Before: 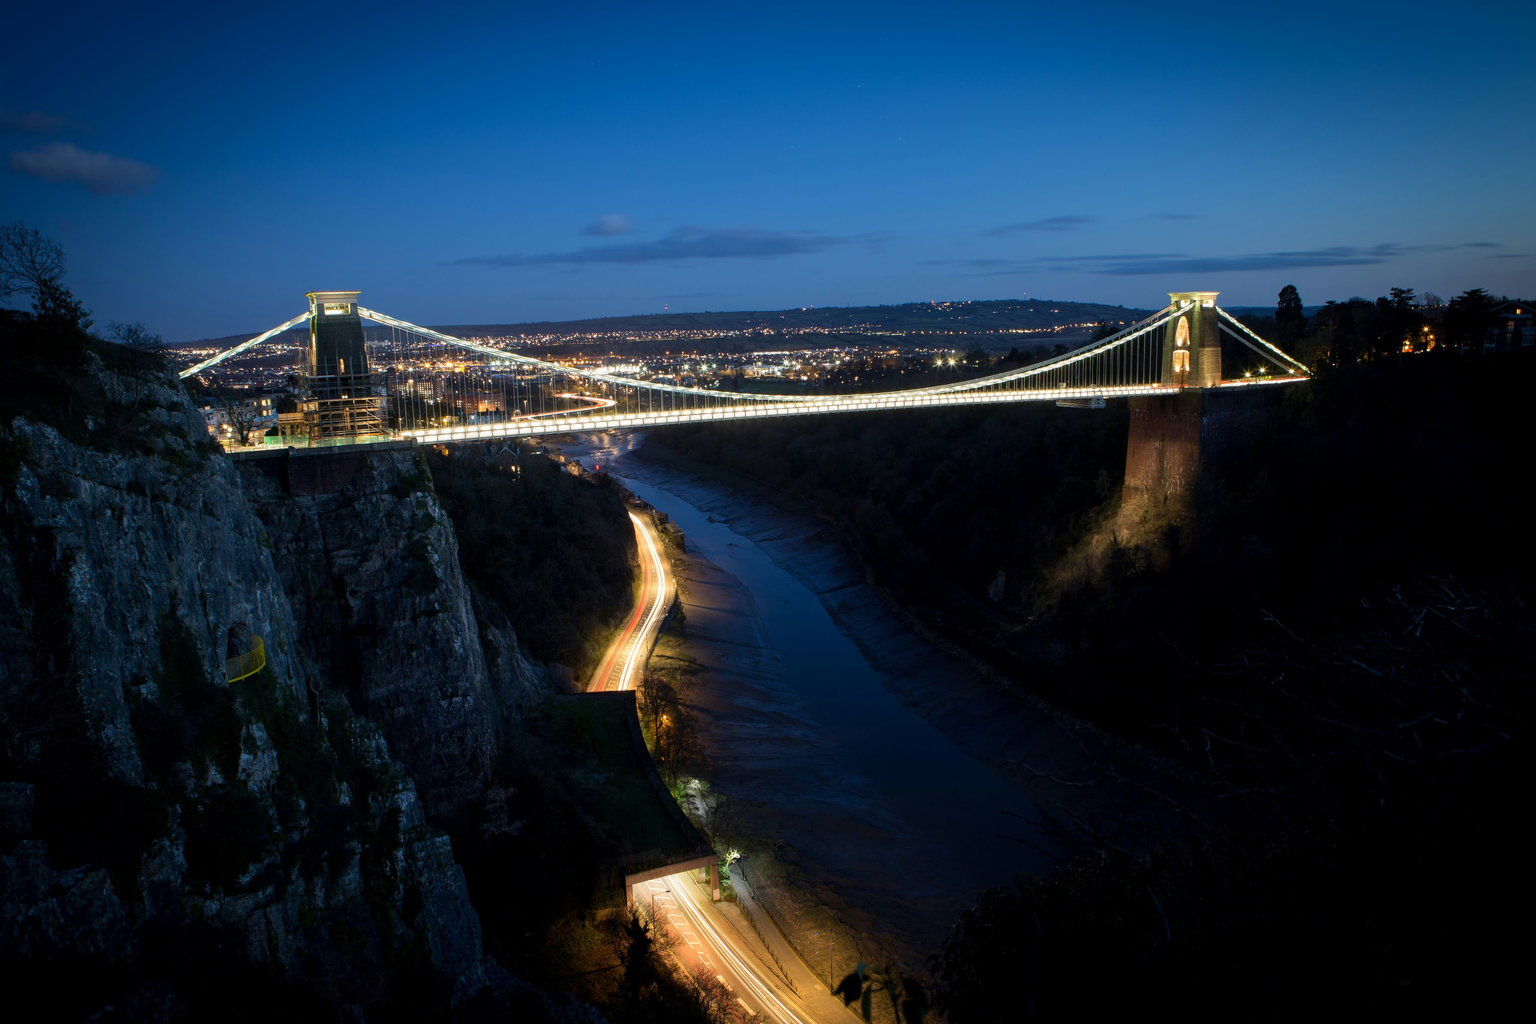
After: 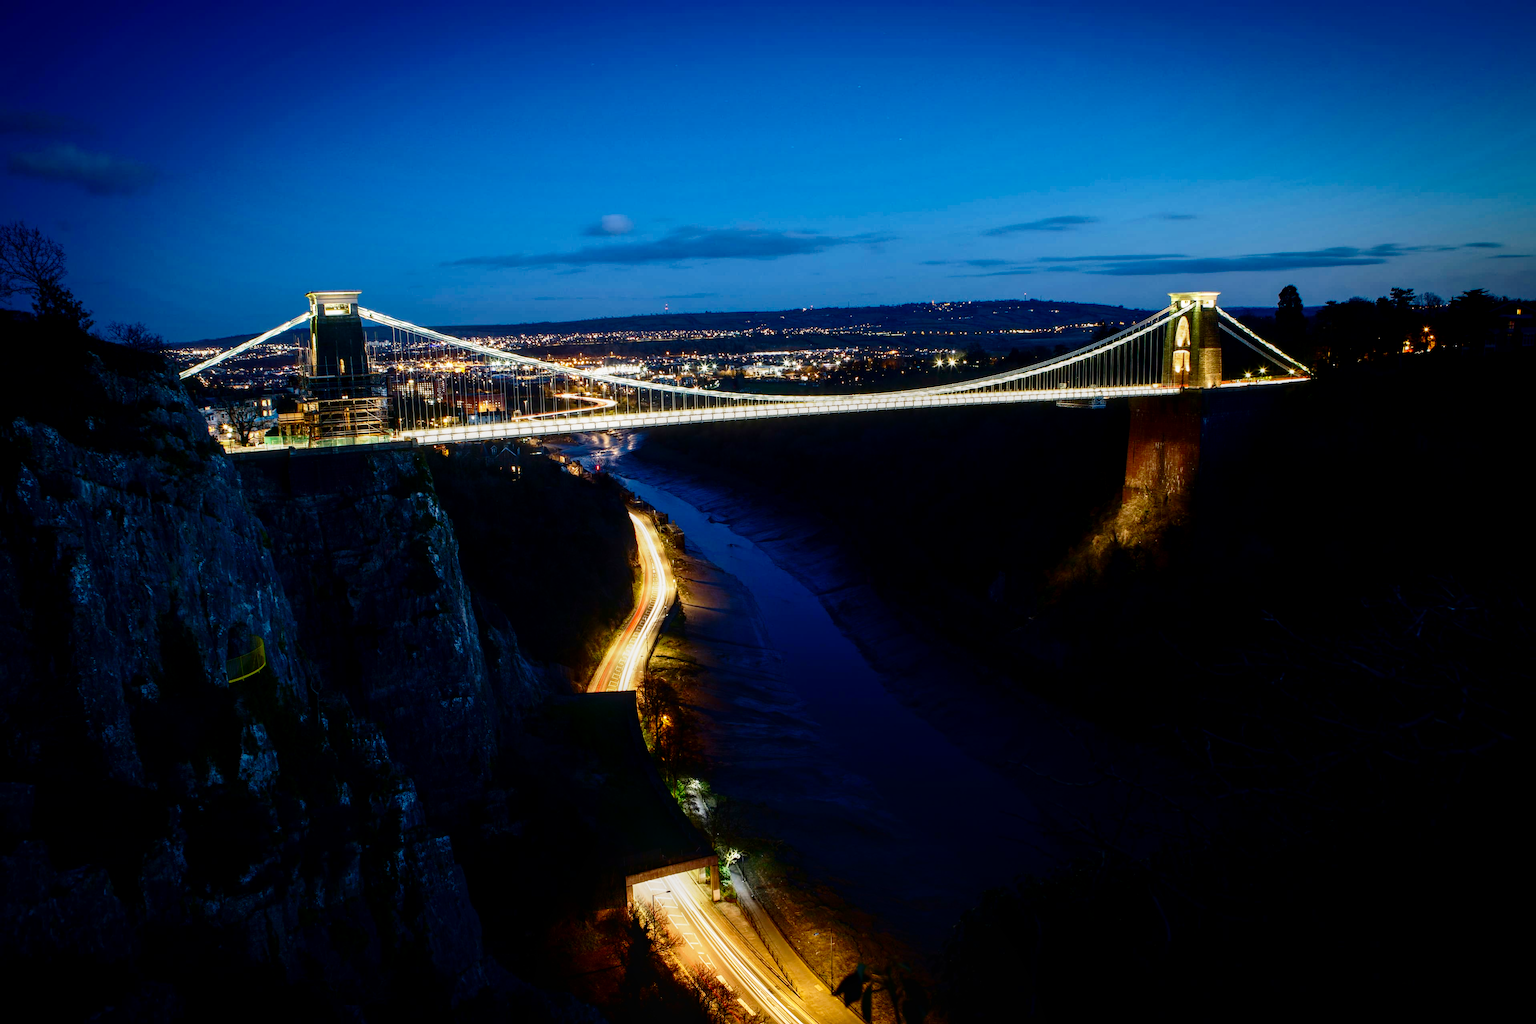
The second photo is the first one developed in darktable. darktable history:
base curve: curves: ch0 [(0, 0) (0.028, 0.03) (0.121, 0.232) (0.46, 0.748) (0.859, 0.968) (1, 1)], preserve colors none
local contrast: on, module defaults
contrast brightness saturation: contrast 0.1, brightness -0.269, saturation 0.138
